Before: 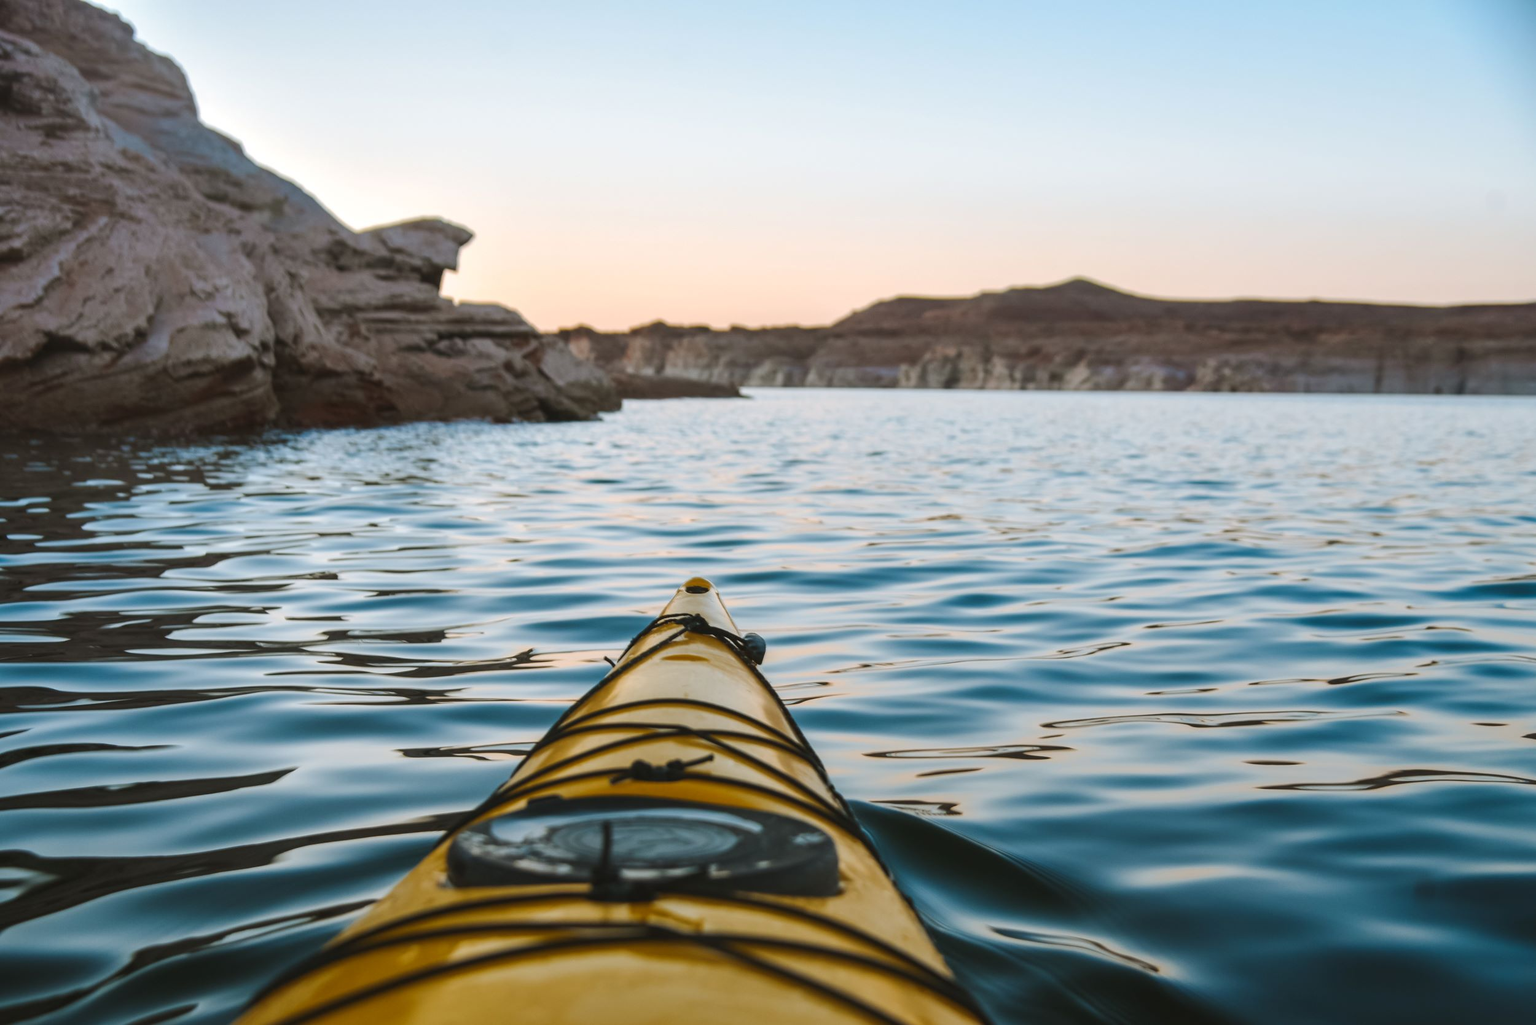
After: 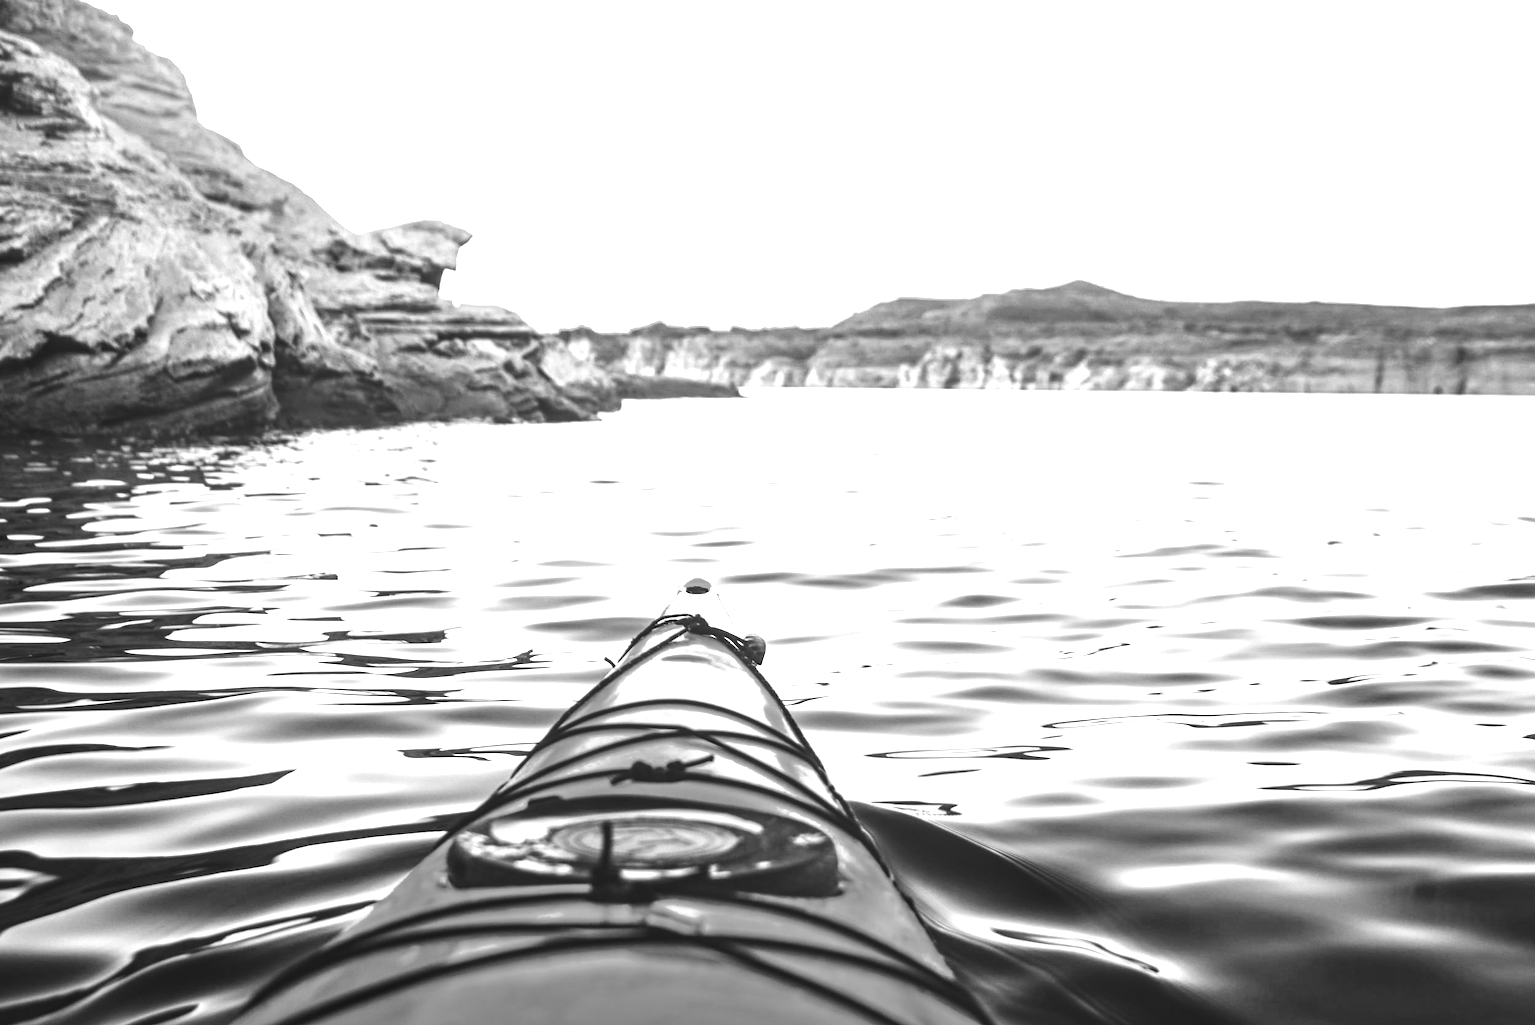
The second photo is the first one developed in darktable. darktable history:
tone curve: curves: ch0 [(0, 0) (0.003, 0.044) (0.011, 0.045) (0.025, 0.048) (0.044, 0.051) (0.069, 0.065) (0.1, 0.08) (0.136, 0.108) (0.177, 0.152) (0.224, 0.216) (0.277, 0.305) (0.335, 0.392) (0.399, 0.481) (0.468, 0.579) (0.543, 0.658) (0.623, 0.729) (0.709, 0.8) (0.801, 0.867) (0.898, 0.93) (1, 1)], preserve colors none
local contrast: on, module defaults
monochrome: size 1
color balance rgb: linear chroma grading › global chroma 20%, perceptual saturation grading › global saturation 65%, perceptual saturation grading › highlights 60%, perceptual saturation grading › mid-tones 50%, perceptual saturation grading › shadows 50%, perceptual brilliance grading › global brilliance 30%, perceptual brilliance grading › highlights 50%, perceptual brilliance grading › mid-tones 50%, perceptual brilliance grading › shadows -22%, global vibrance 20%
